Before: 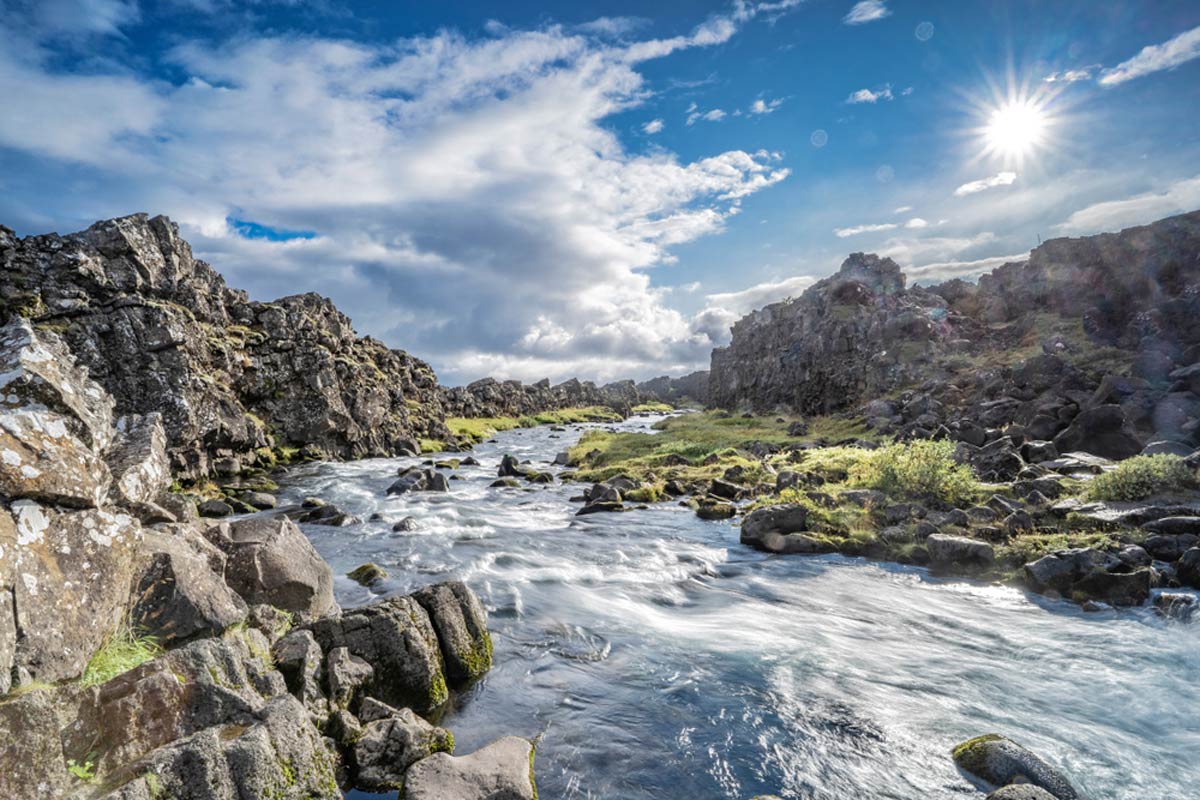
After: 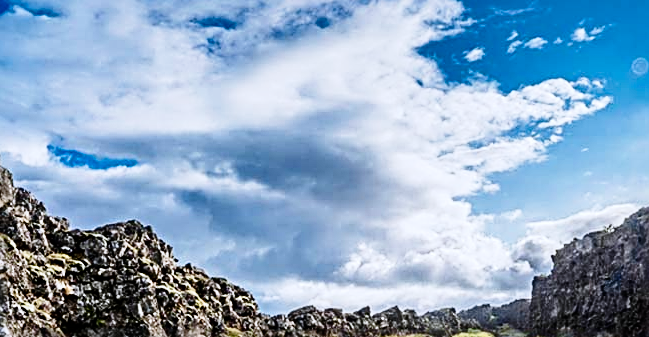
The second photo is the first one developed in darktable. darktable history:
crop: left 14.971%, top 9.106%, right 30.936%, bottom 48.755%
color correction: highlights a* -0.109, highlights b* -5.84, shadows a* -0.124, shadows b* -0.071
contrast brightness saturation: contrast 0.187, brightness -0.109, saturation 0.21
tone equalizer: edges refinement/feathering 500, mask exposure compensation -1.57 EV, preserve details no
tone curve: curves: ch0 [(0, 0) (0.062, 0.023) (0.168, 0.142) (0.359, 0.419) (0.469, 0.544) (0.634, 0.722) (0.839, 0.909) (0.998, 0.978)]; ch1 [(0, 0) (0.437, 0.408) (0.472, 0.47) (0.502, 0.504) (0.527, 0.546) (0.568, 0.619) (0.608, 0.665) (0.669, 0.748) (0.859, 0.899) (1, 1)]; ch2 [(0, 0) (0.33, 0.301) (0.421, 0.443) (0.473, 0.498) (0.509, 0.5) (0.535, 0.564) (0.575, 0.625) (0.608, 0.667) (1, 1)], preserve colors none
sharpen: radius 2.81, amount 0.706
shadows and highlights: low approximation 0.01, soften with gaussian
